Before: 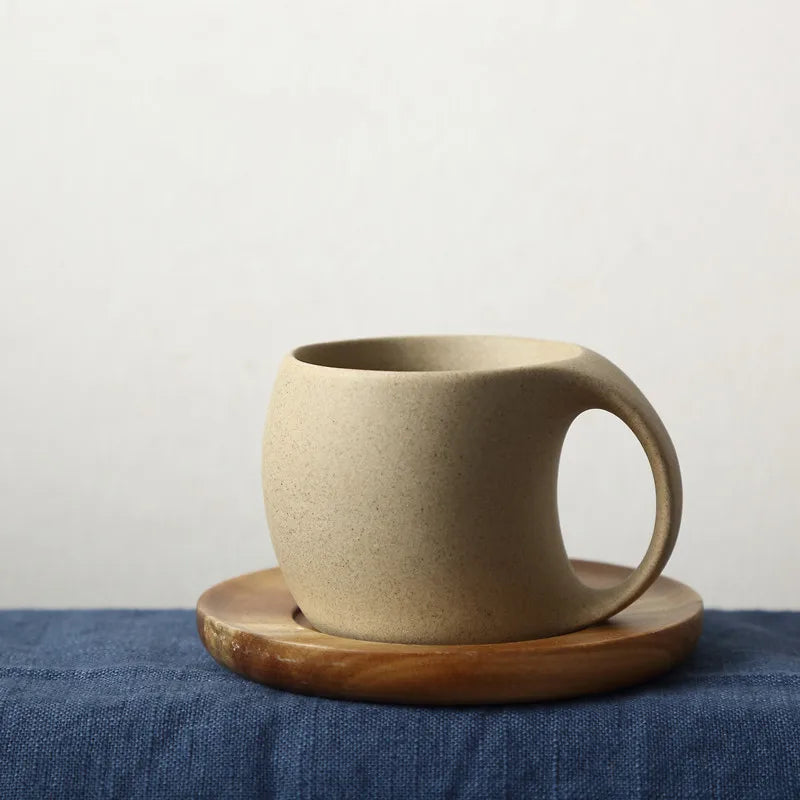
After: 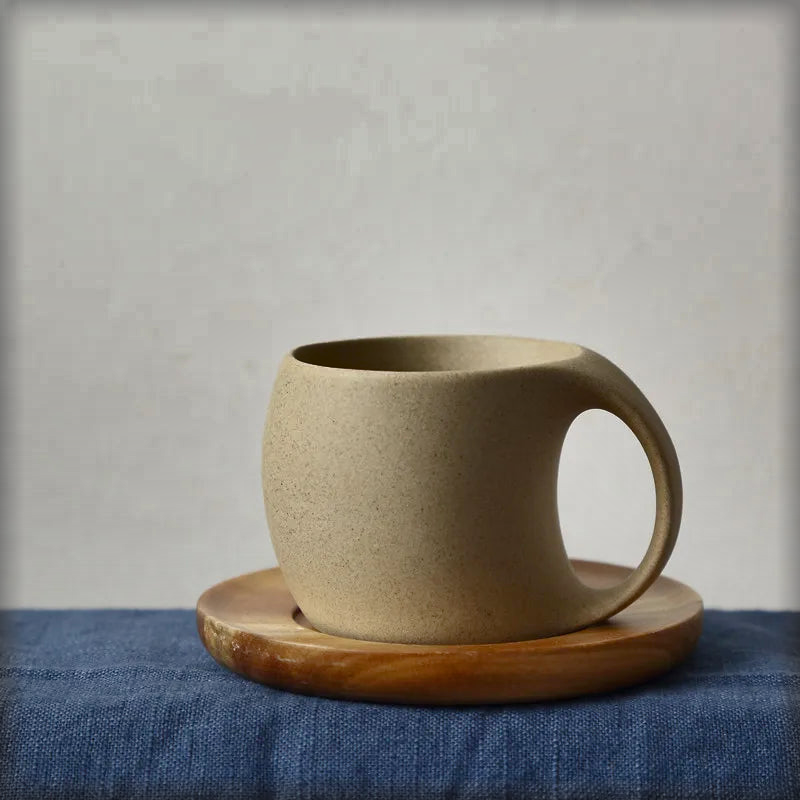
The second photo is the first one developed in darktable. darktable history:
vignetting: fall-off start 93.88%, fall-off radius 6.28%, automatic ratio true, width/height ratio 1.331, shape 0.047
shadows and highlights: white point adjustment -3.74, highlights -63.58, soften with gaussian
color balance rgb: linear chroma grading › shadows -1.988%, linear chroma grading › highlights -14.925%, linear chroma grading › global chroma -9.578%, linear chroma grading › mid-tones -10.218%, perceptual saturation grading › global saturation 36.775%
